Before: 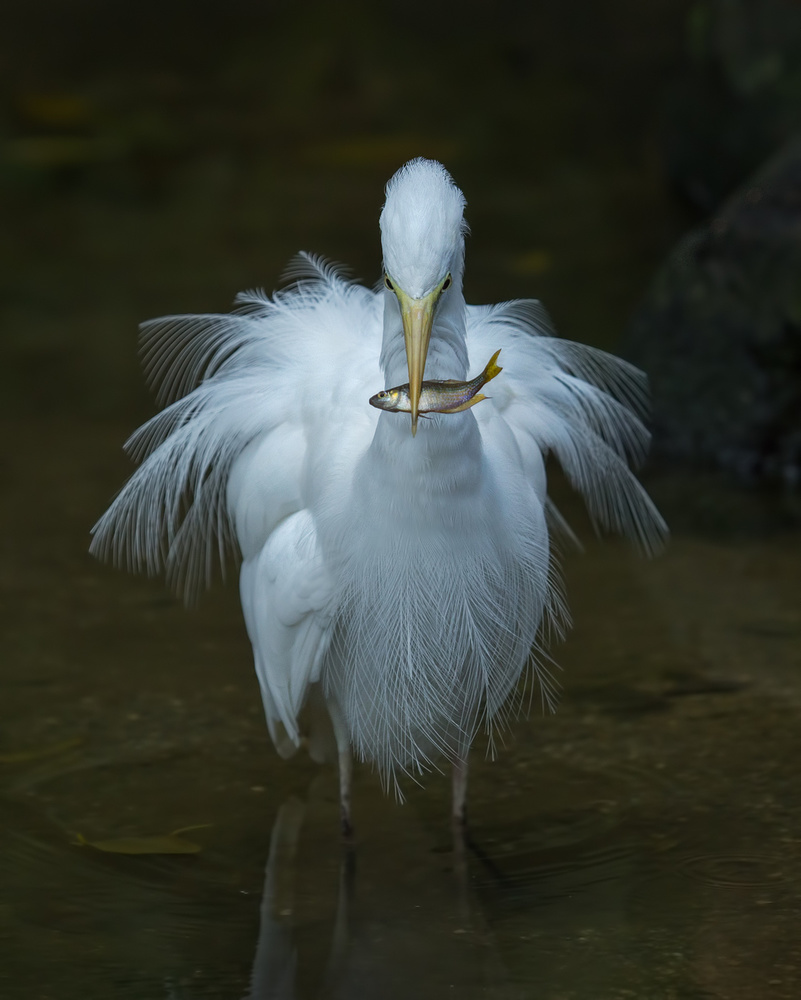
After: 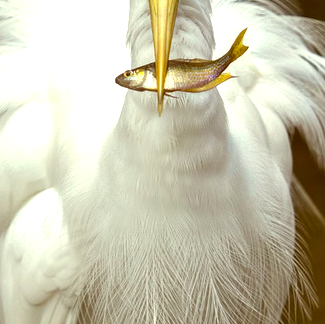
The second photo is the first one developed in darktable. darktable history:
color correction: highlights a* 1.18, highlights b* 24.37, shadows a* 16.12, shadows b* 24.75
local contrast: highlights 101%, shadows 102%, detail 119%, midtone range 0.2
crop: left 31.756%, top 32.115%, right 27.633%, bottom 35.451%
exposure: exposure 1.138 EV, compensate exposure bias true, compensate highlight preservation false
